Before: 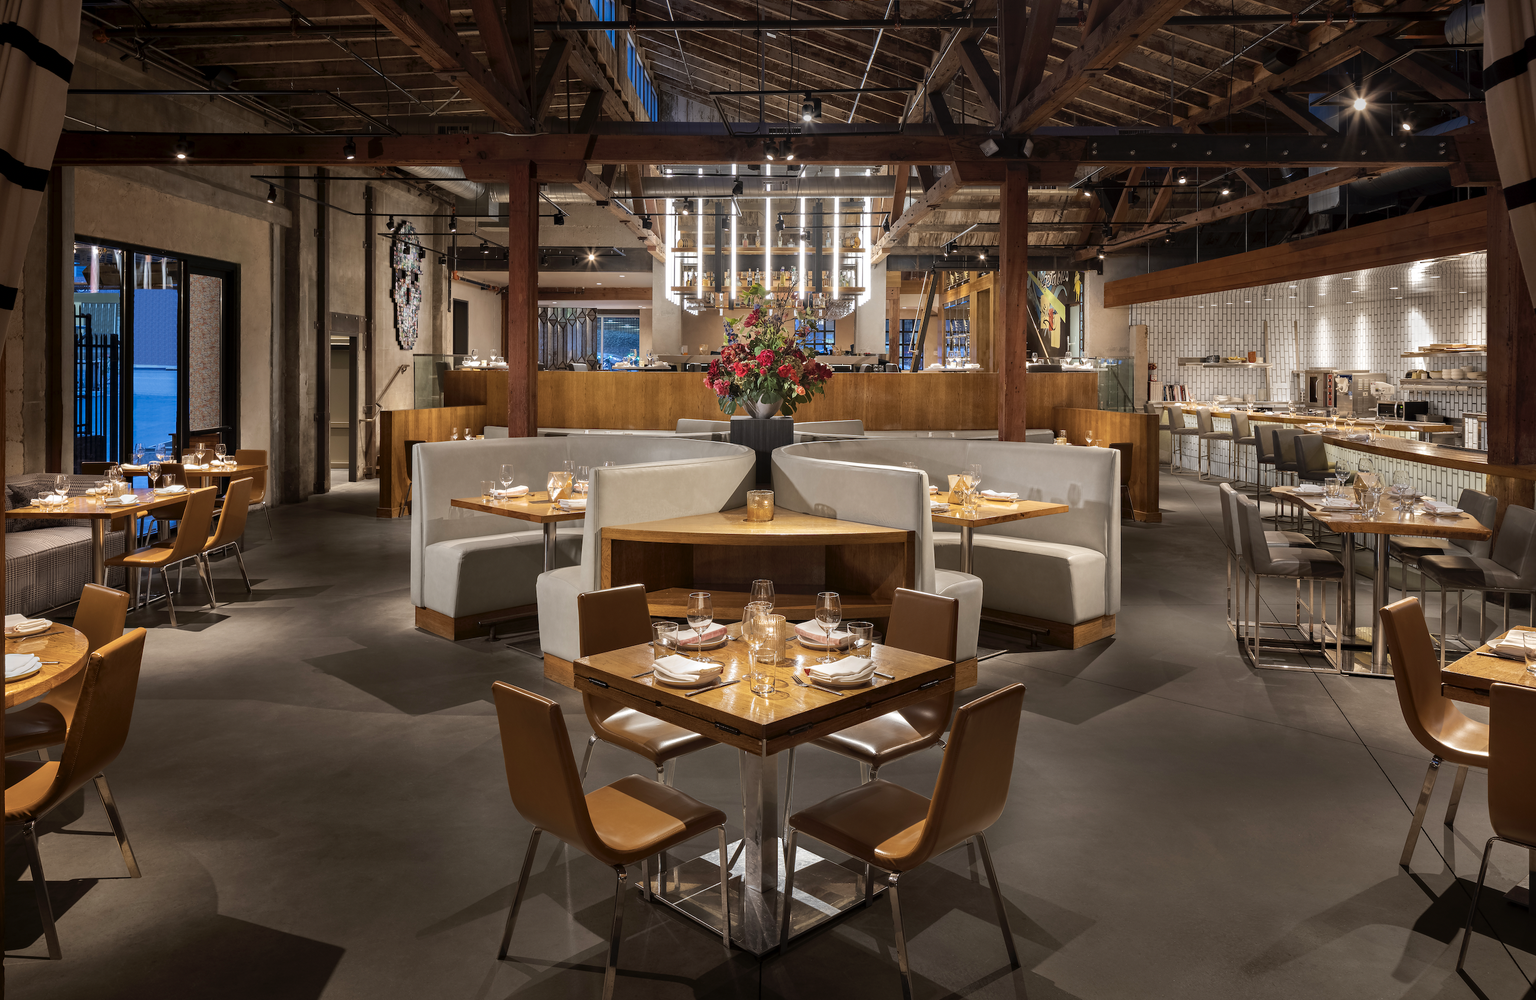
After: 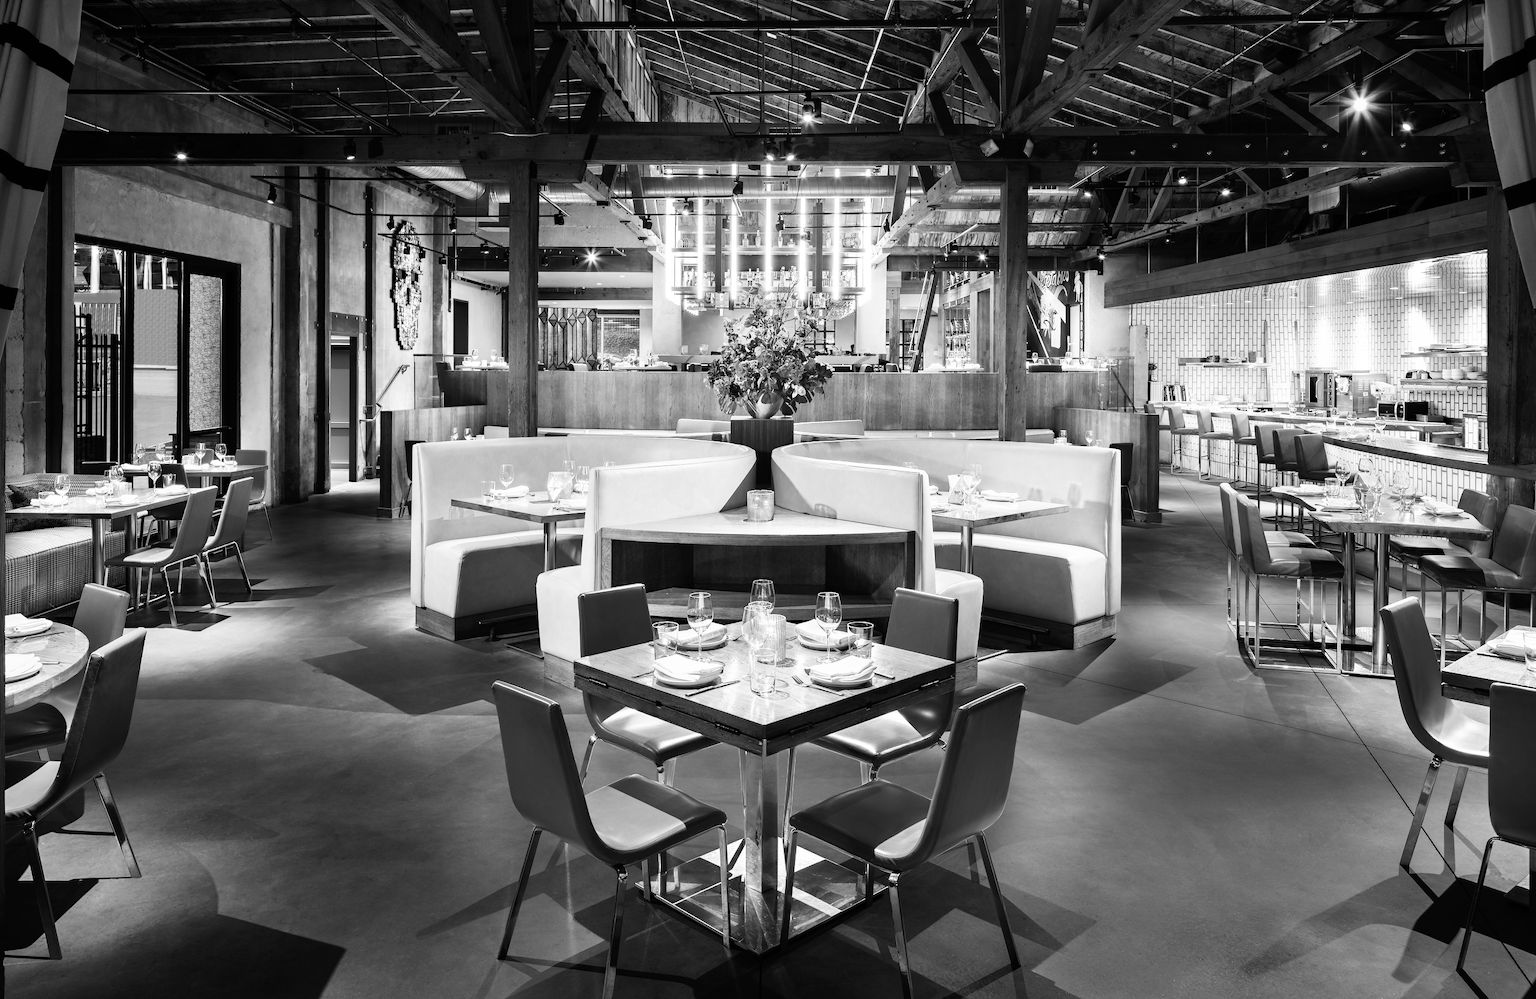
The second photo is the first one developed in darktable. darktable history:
base curve: curves: ch0 [(0, 0) (0.007, 0.004) (0.027, 0.03) (0.046, 0.07) (0.207, 0.54) (0.442, 0.872) (0.673, 0.972) (1, 1)], preserve colors none
monochrome: size 3.1
